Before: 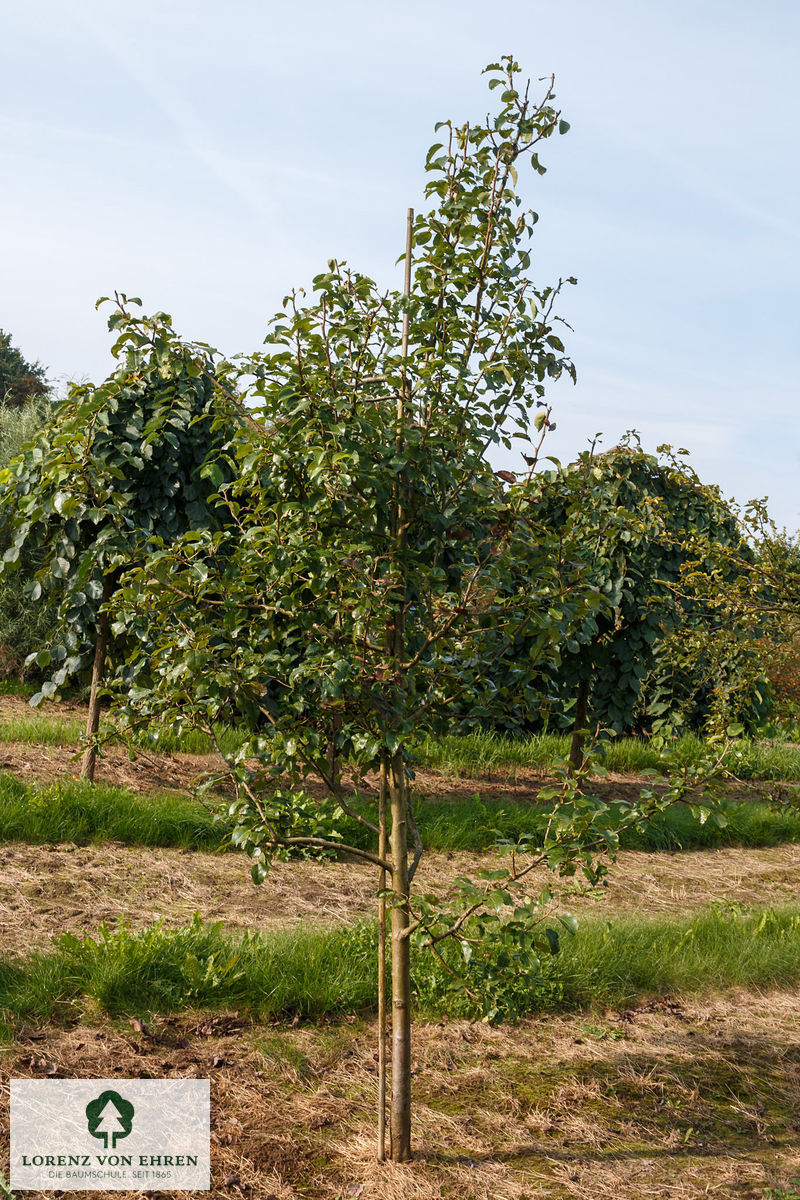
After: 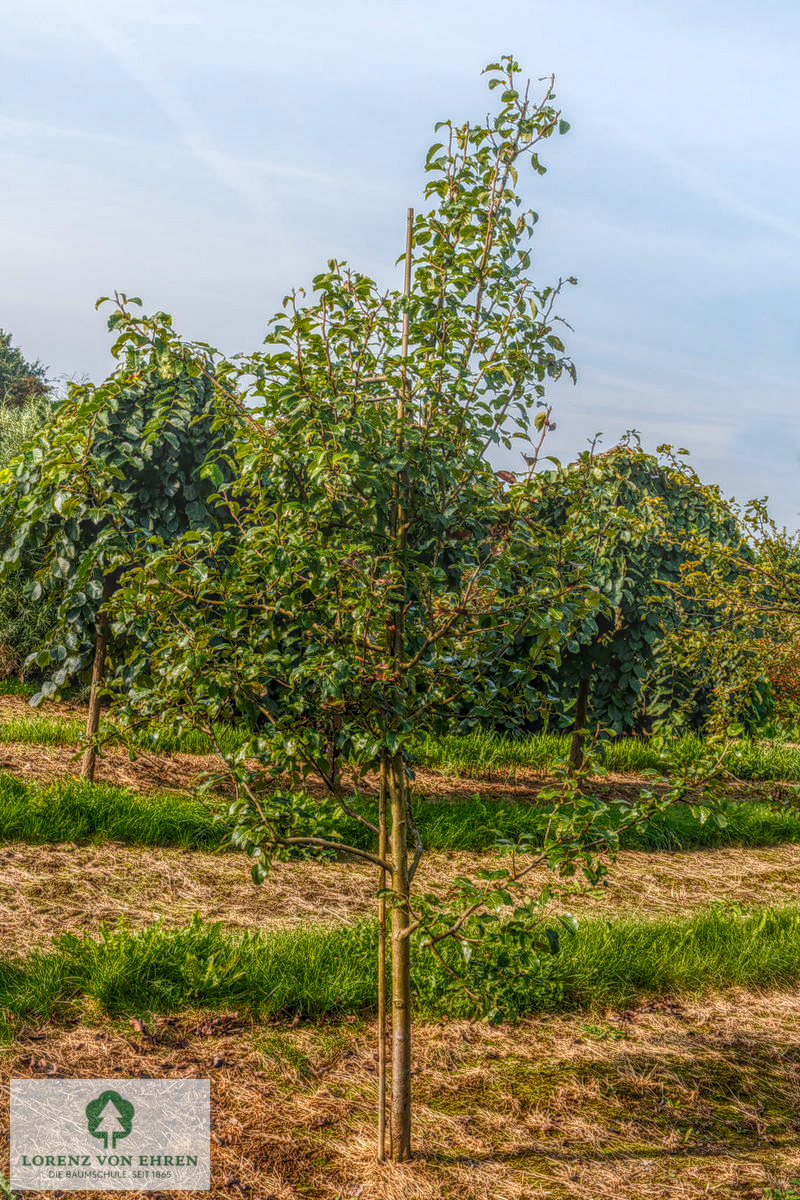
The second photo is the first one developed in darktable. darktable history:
local contrast: highlights 0%, shadows 0%, detail 200%, midtone range 0.25
contrast brightness saturation: contrast 0.16, saturation 0.32
